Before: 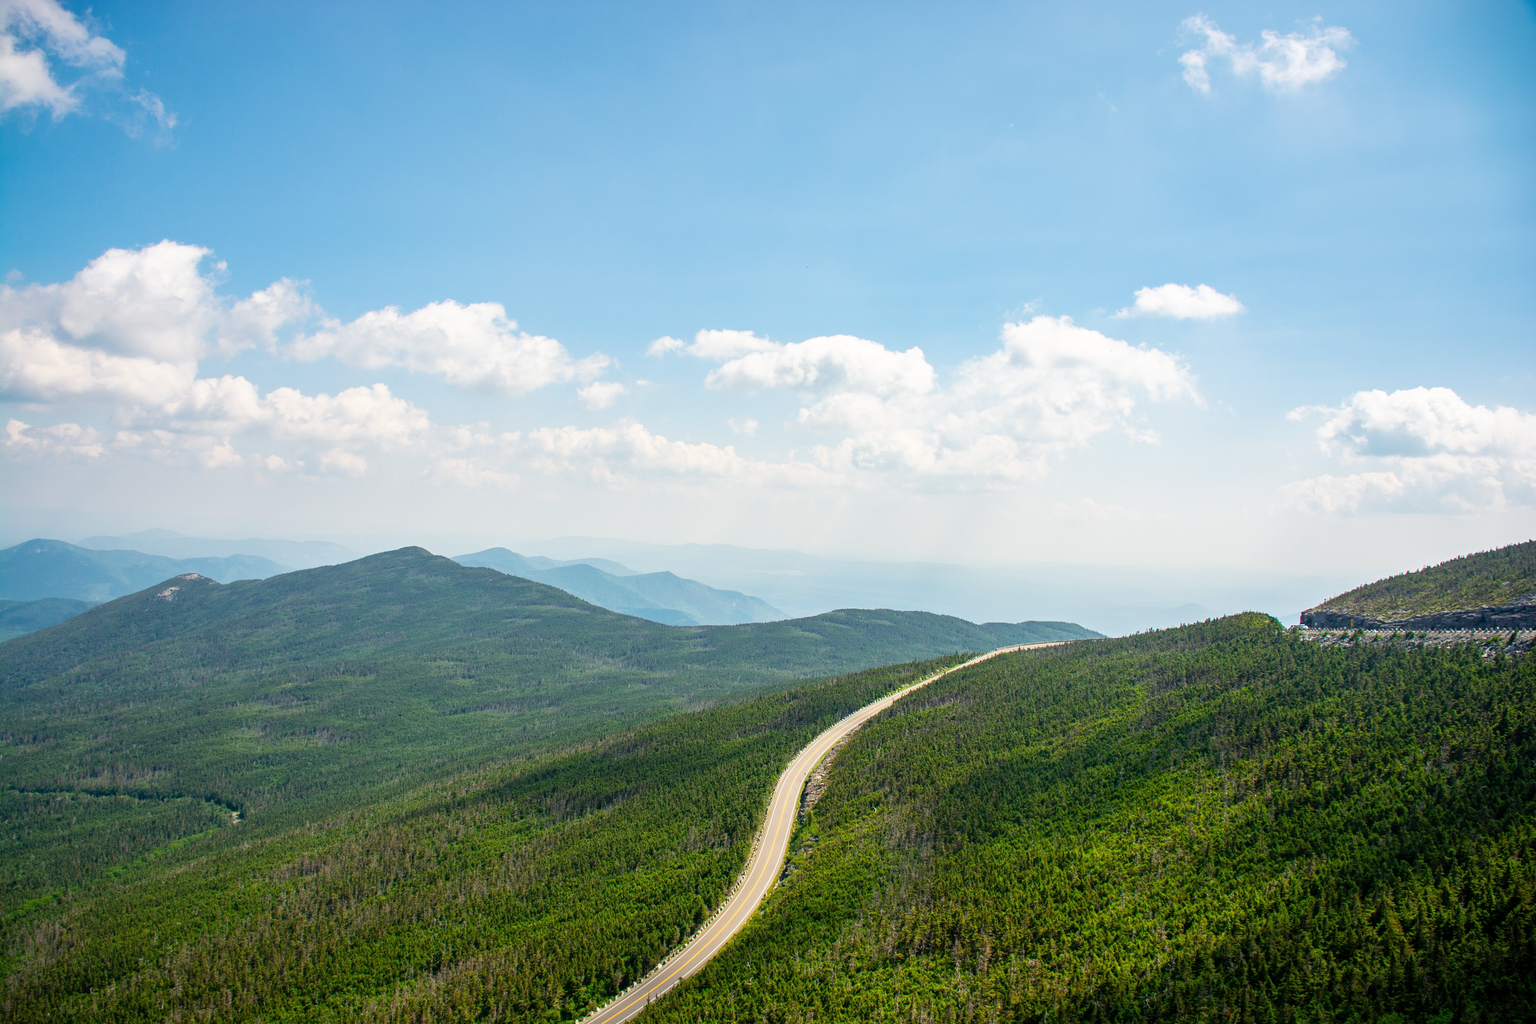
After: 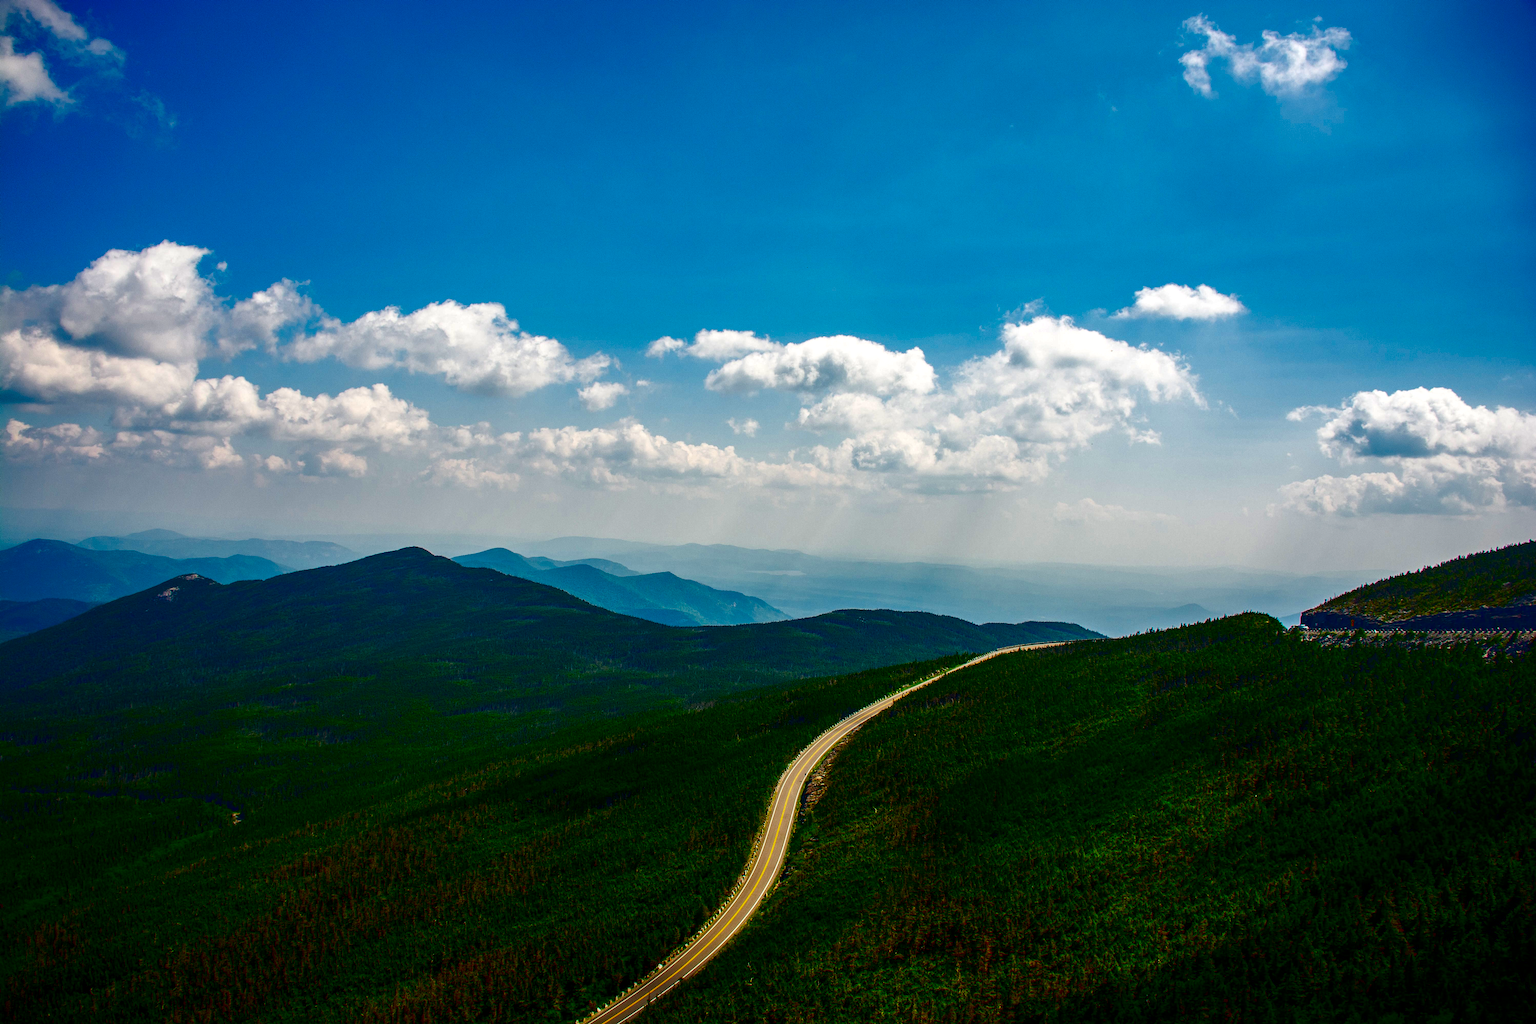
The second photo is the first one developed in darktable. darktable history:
contrast brightness saturation: brightness -0.998, saturation 0.99
local contrast: detail 130%
